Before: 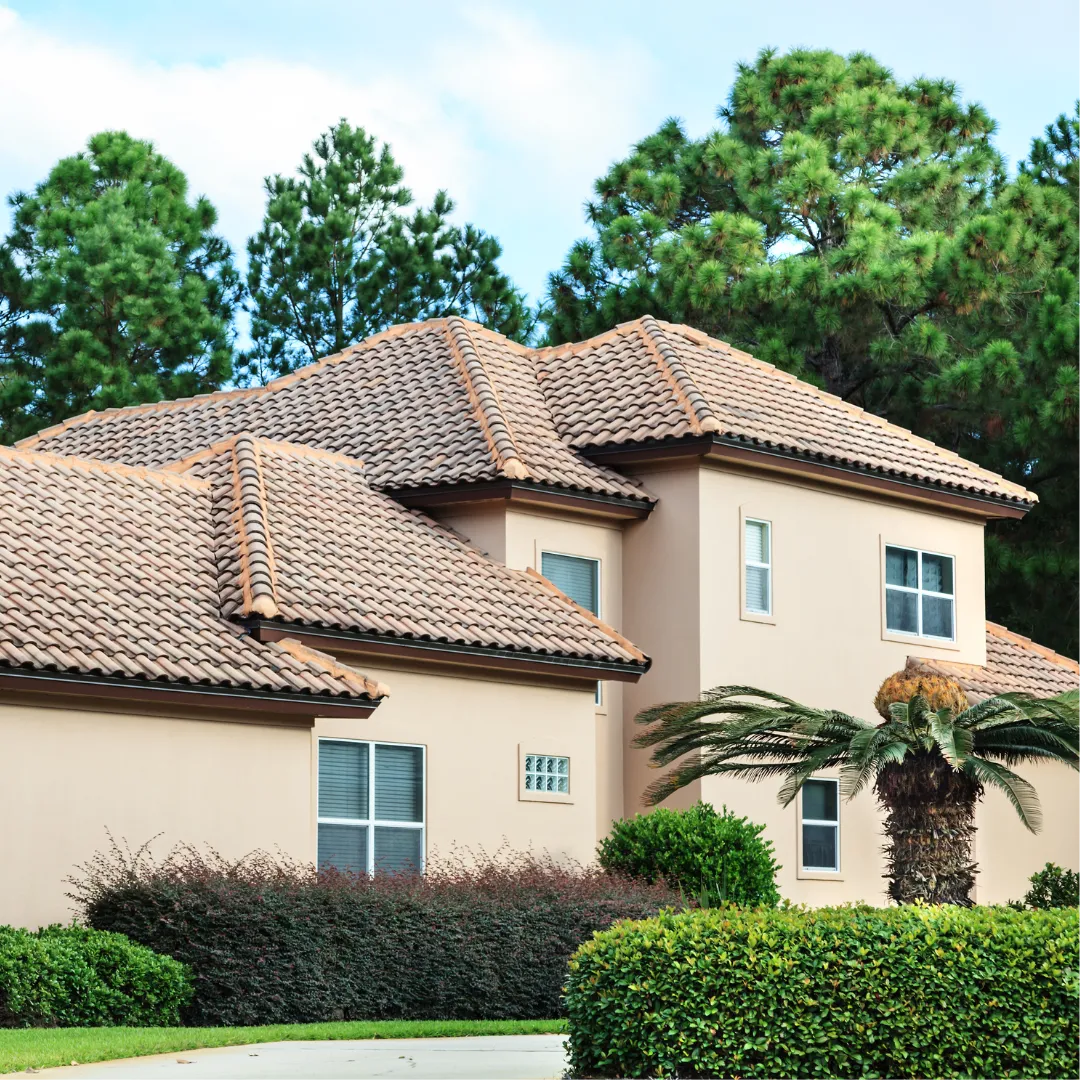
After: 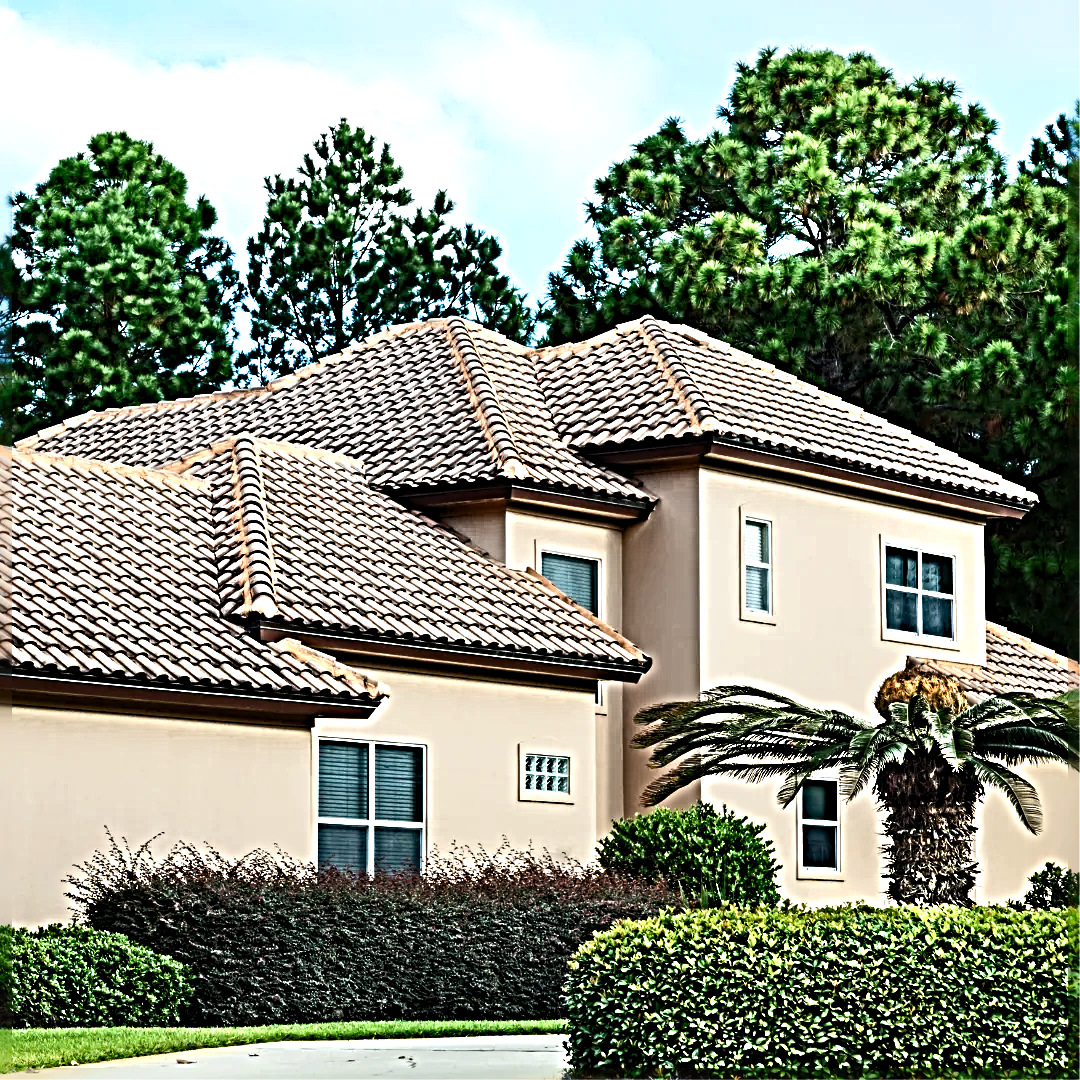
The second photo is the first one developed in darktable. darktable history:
sharpen: radius 6.28, amount 1.797, threshold 0.202
color balance rgb: perceptual saturation grading › global saturation 25.131%, perceptual saturation grading › highlights -28.318%, perceptual saturation grading › shadows 33.969%, perceptual brilliance grading › highlights 3.502%, perceptual brilliance grading › mid-tones -18.86%, perceptual brilliance grading › shadows -41.047%, global vibrance 20%
